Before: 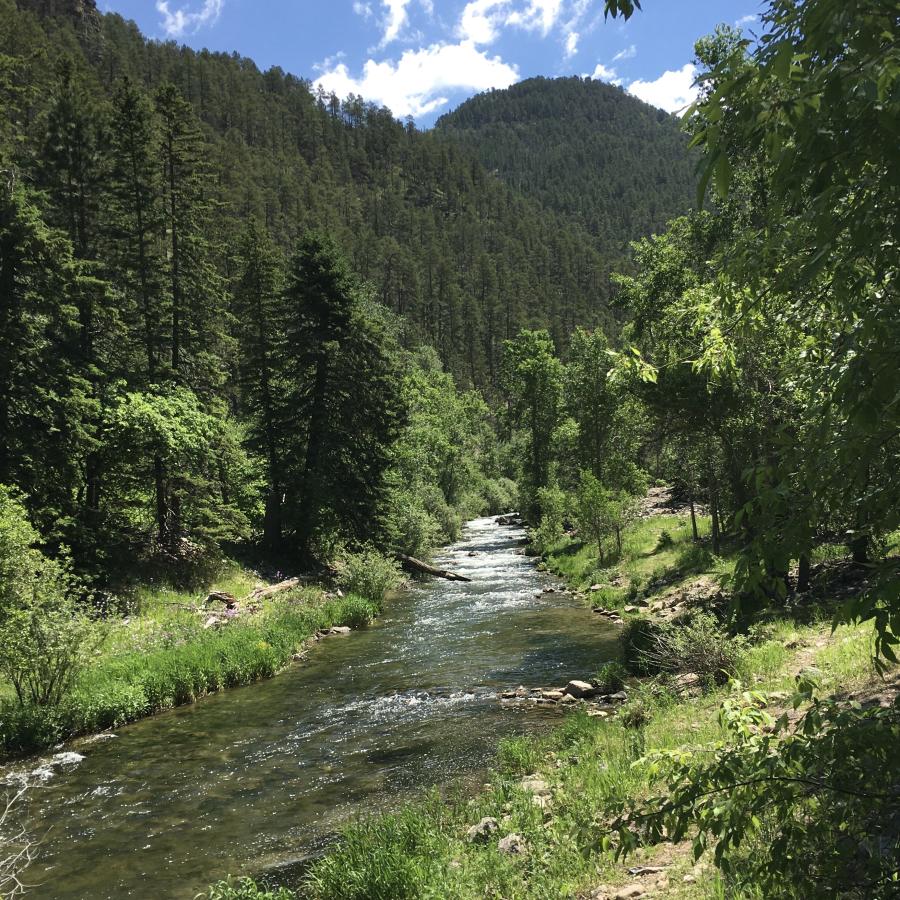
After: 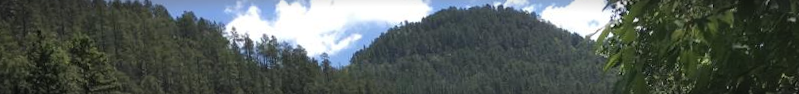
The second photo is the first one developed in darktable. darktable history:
exposure: compensate highlight preservation false
rotate and perspective: rotation -3.18°, automatic cropping off
crop and rotate: left 9.644%, top 9.491%, right 6.021%, bottom 80.509%
vignetting: fall-off start 87%, automatic ratio true
